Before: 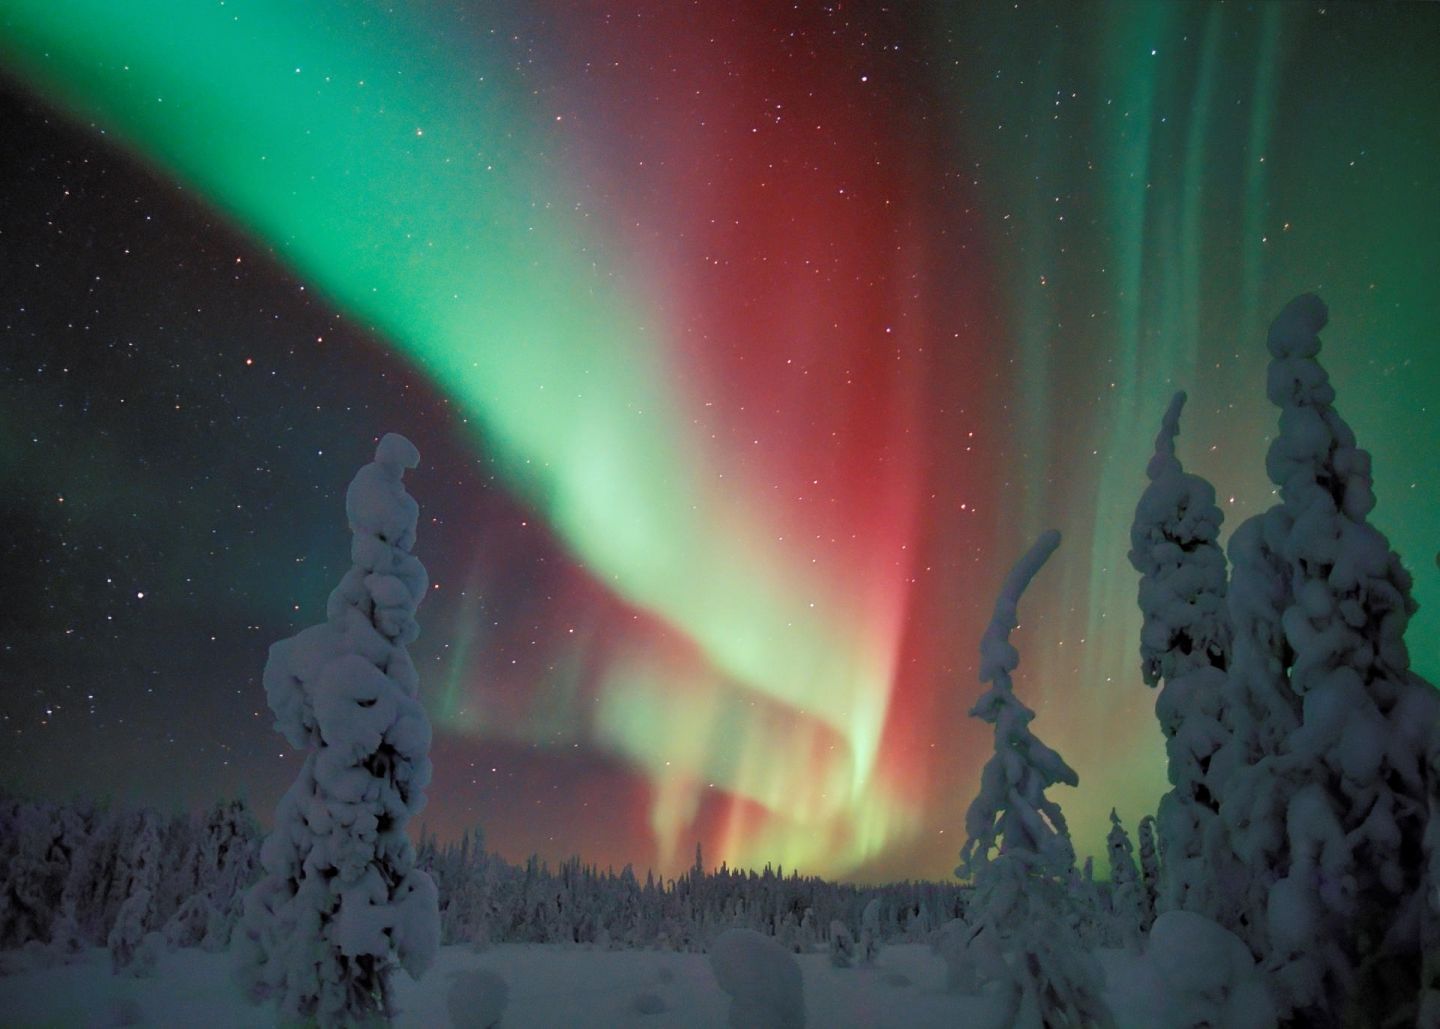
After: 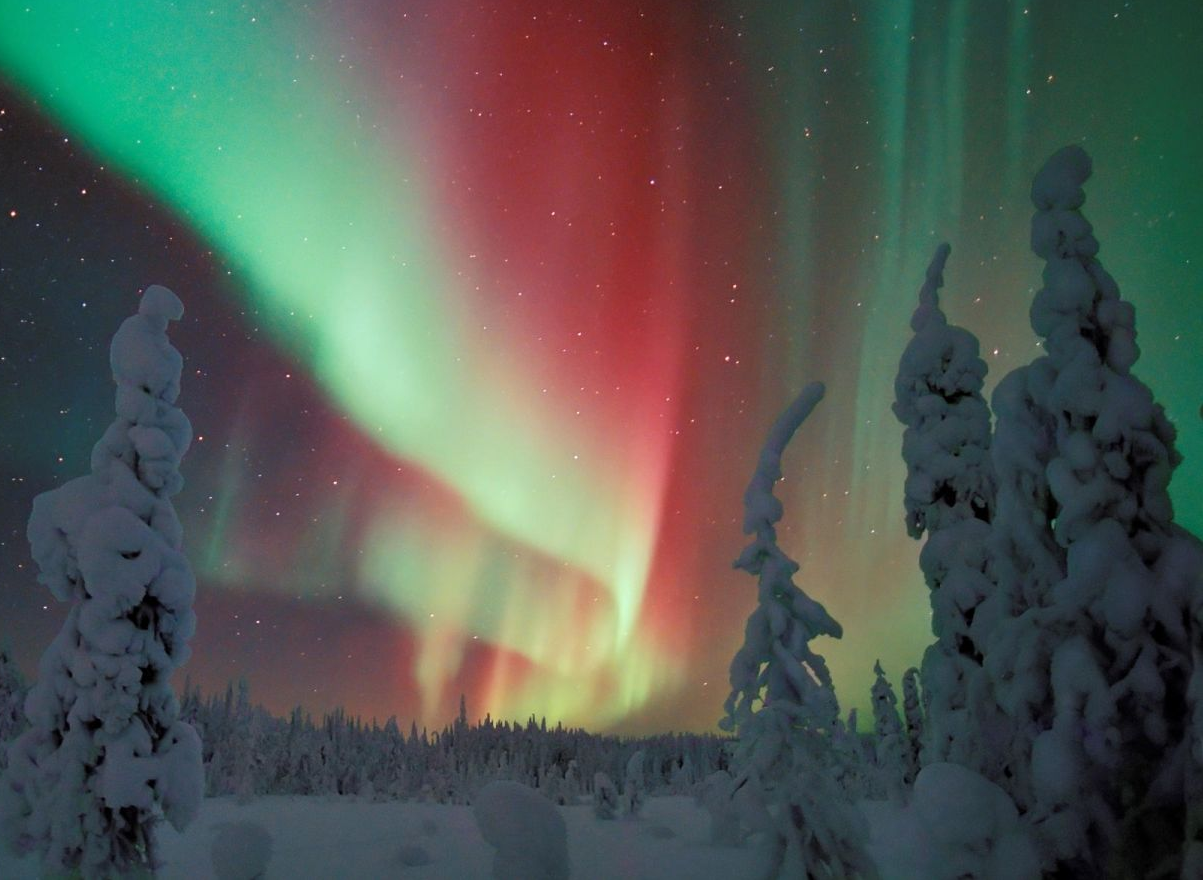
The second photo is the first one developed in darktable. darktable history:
crop: left 16.441%, top 14.4%
